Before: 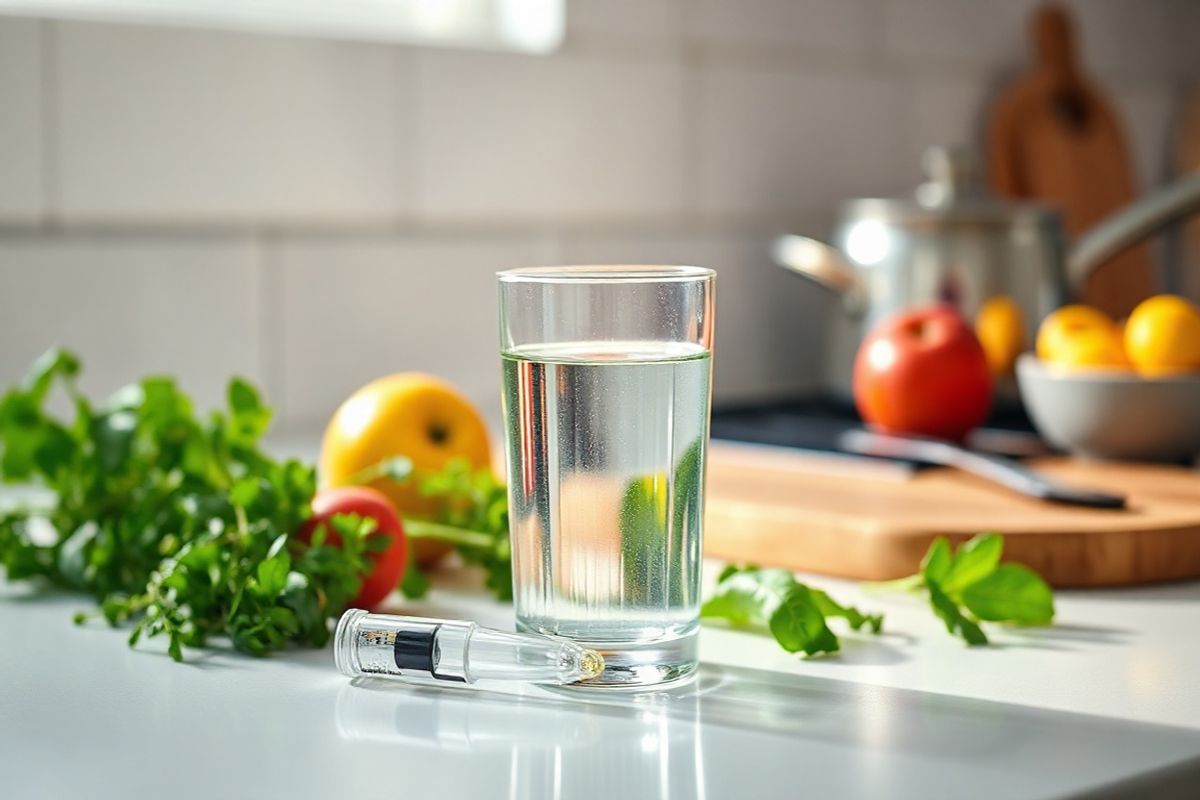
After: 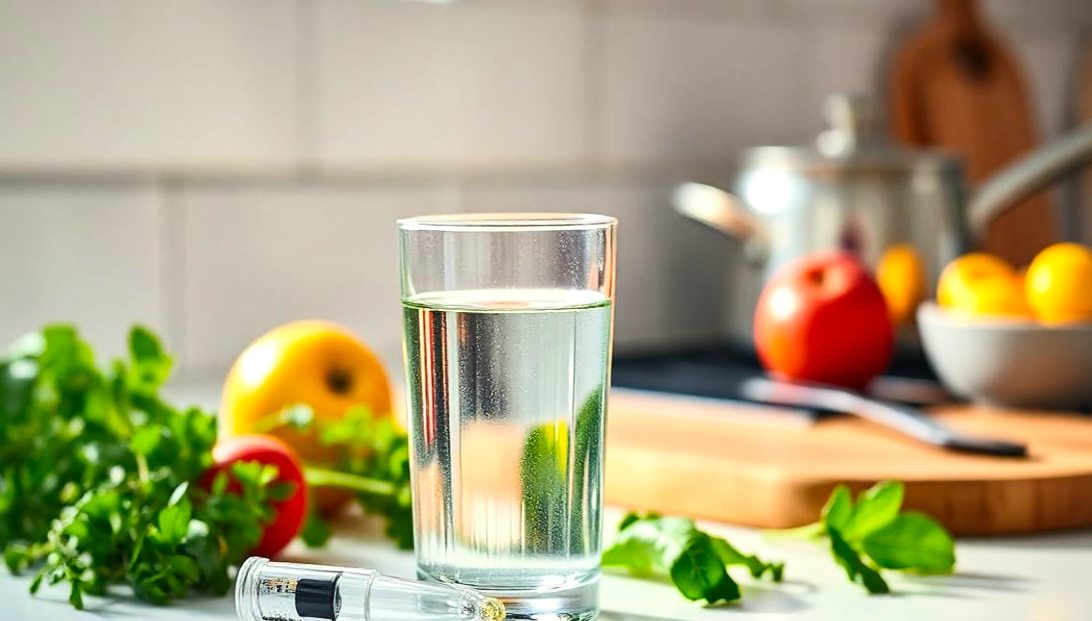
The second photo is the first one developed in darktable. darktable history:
contrast brightness saturation: contrast 0.199, brightness 0.168, saturation 0.217
local contrast: mode bilateral grid, contrast 19, coarseness 49, detail 119%, midtone range 0.2
crop: left 8.291%, top 6.533%, bottom 15.313%
shadows and highlights: radius 131.25, soften with gaussian
